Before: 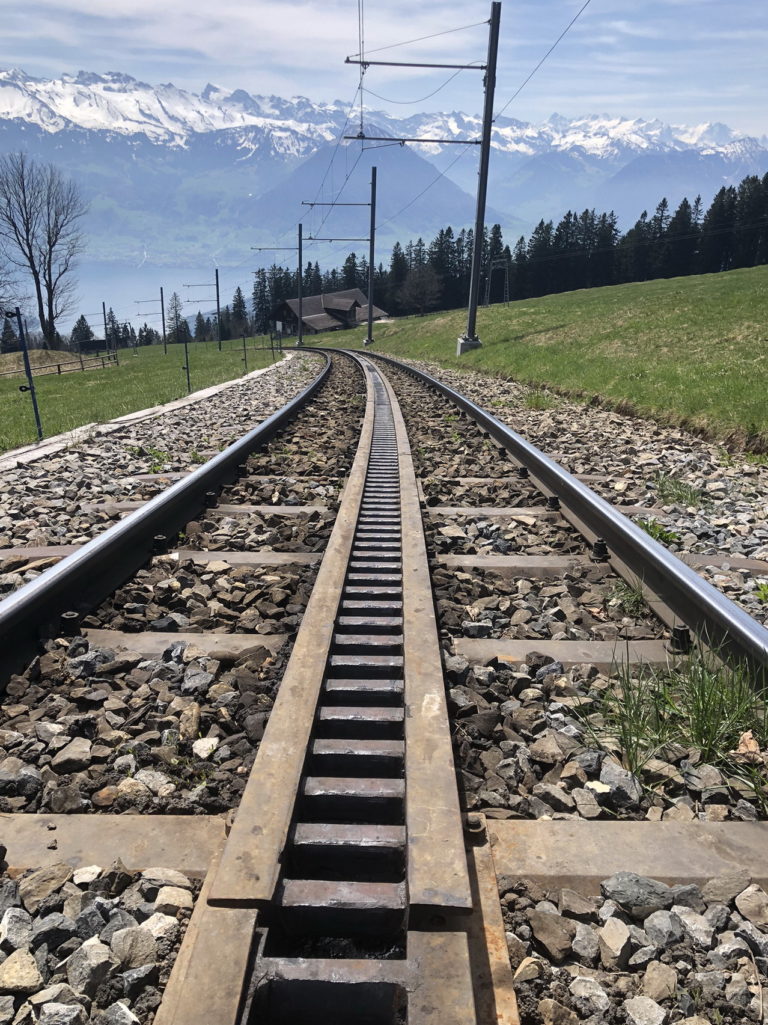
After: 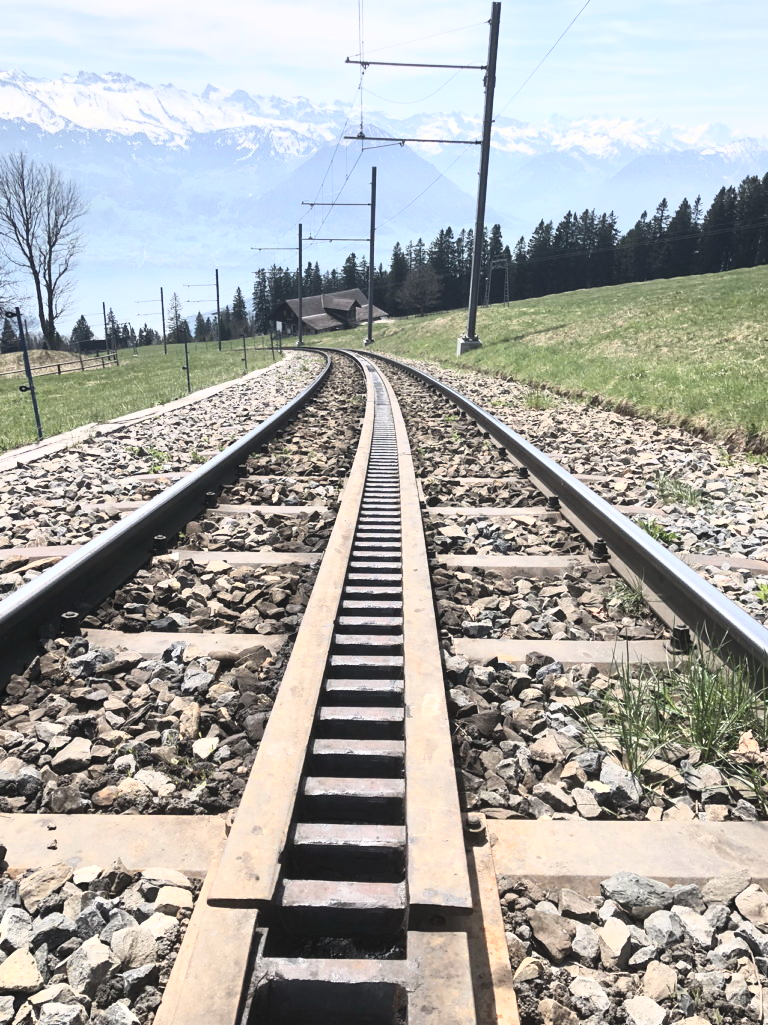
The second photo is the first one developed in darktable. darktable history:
contrast brightness saturation: contrast 0.427, brightness 0.551, saturation -0.207
